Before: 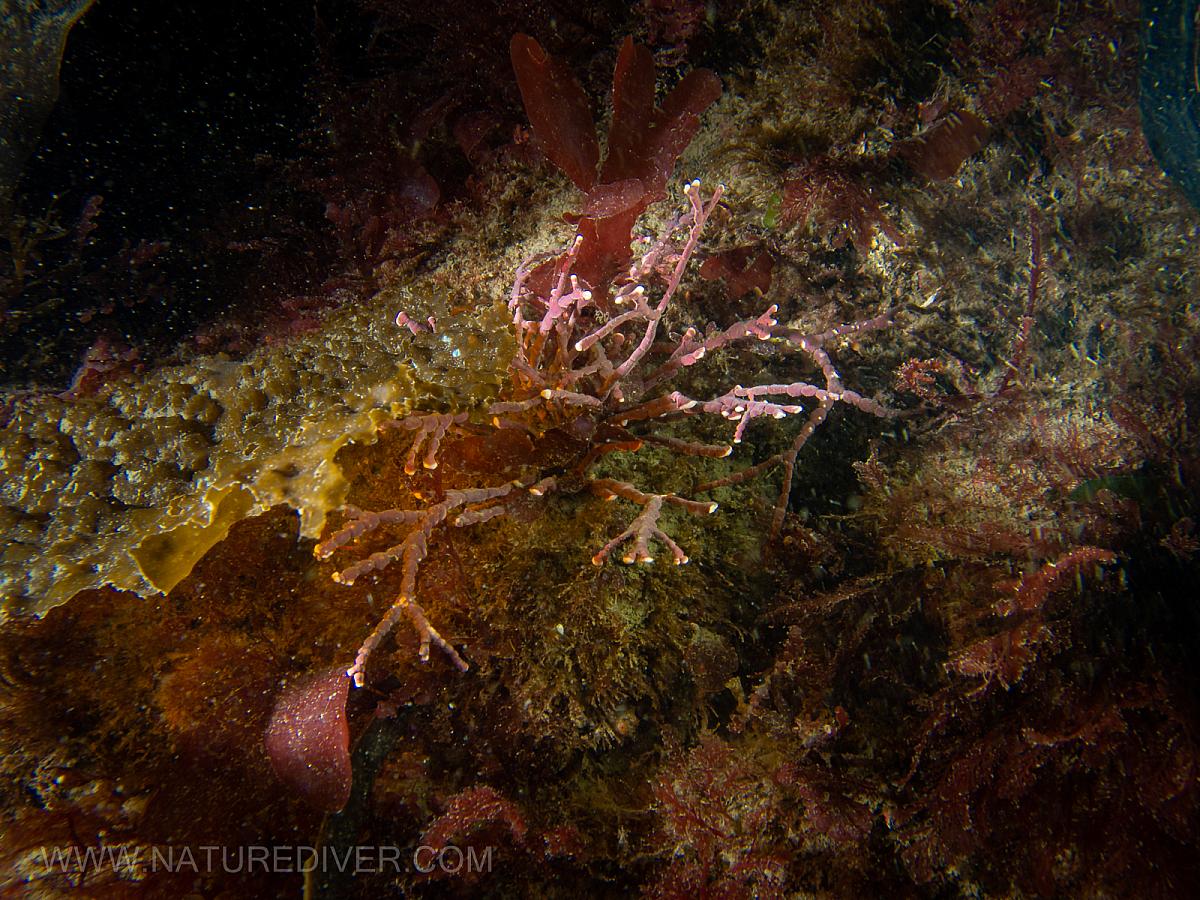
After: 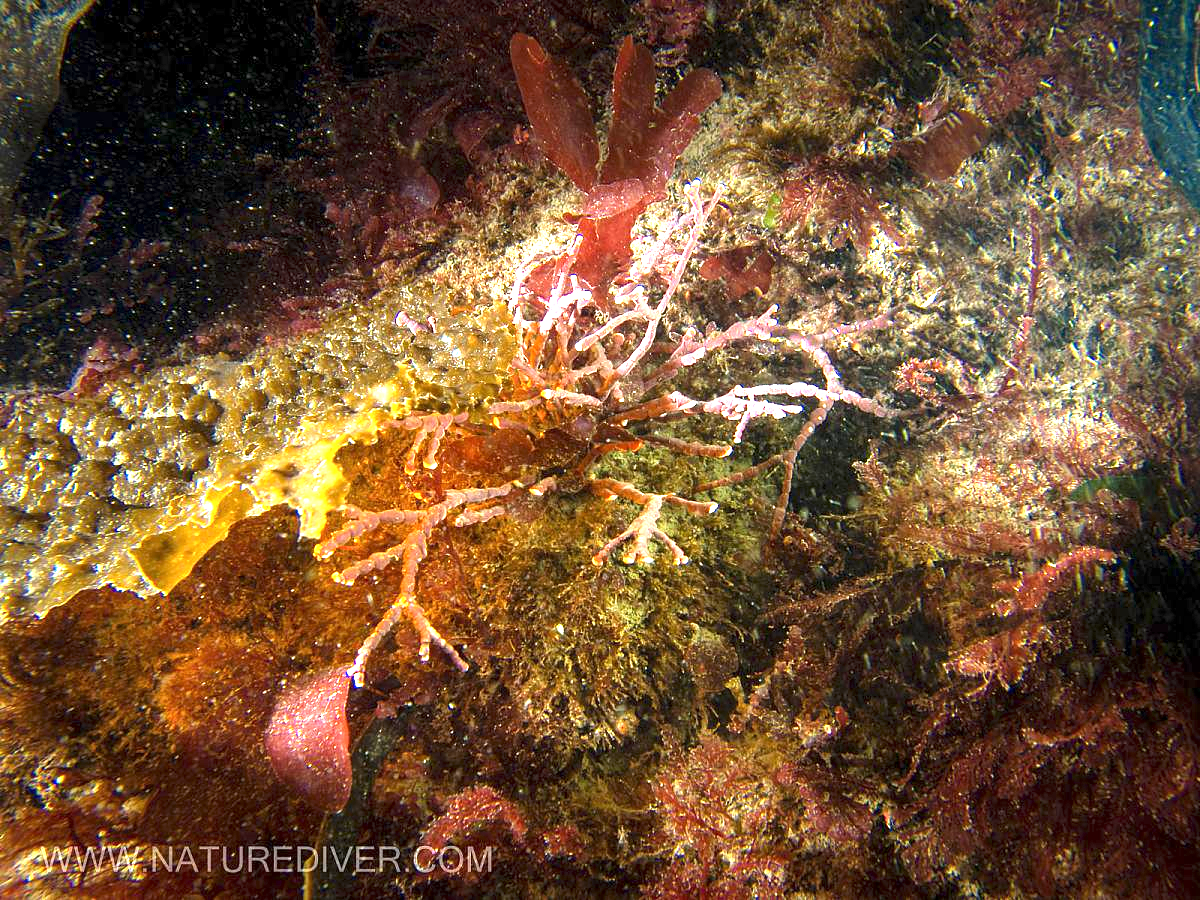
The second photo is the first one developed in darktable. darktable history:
exposure: black level correction 0, exposure 2.166 EV, compensate highlight preservation false
local contrast: highlights 103%, shadows 100%, detail 120%, midtone range 0.2
